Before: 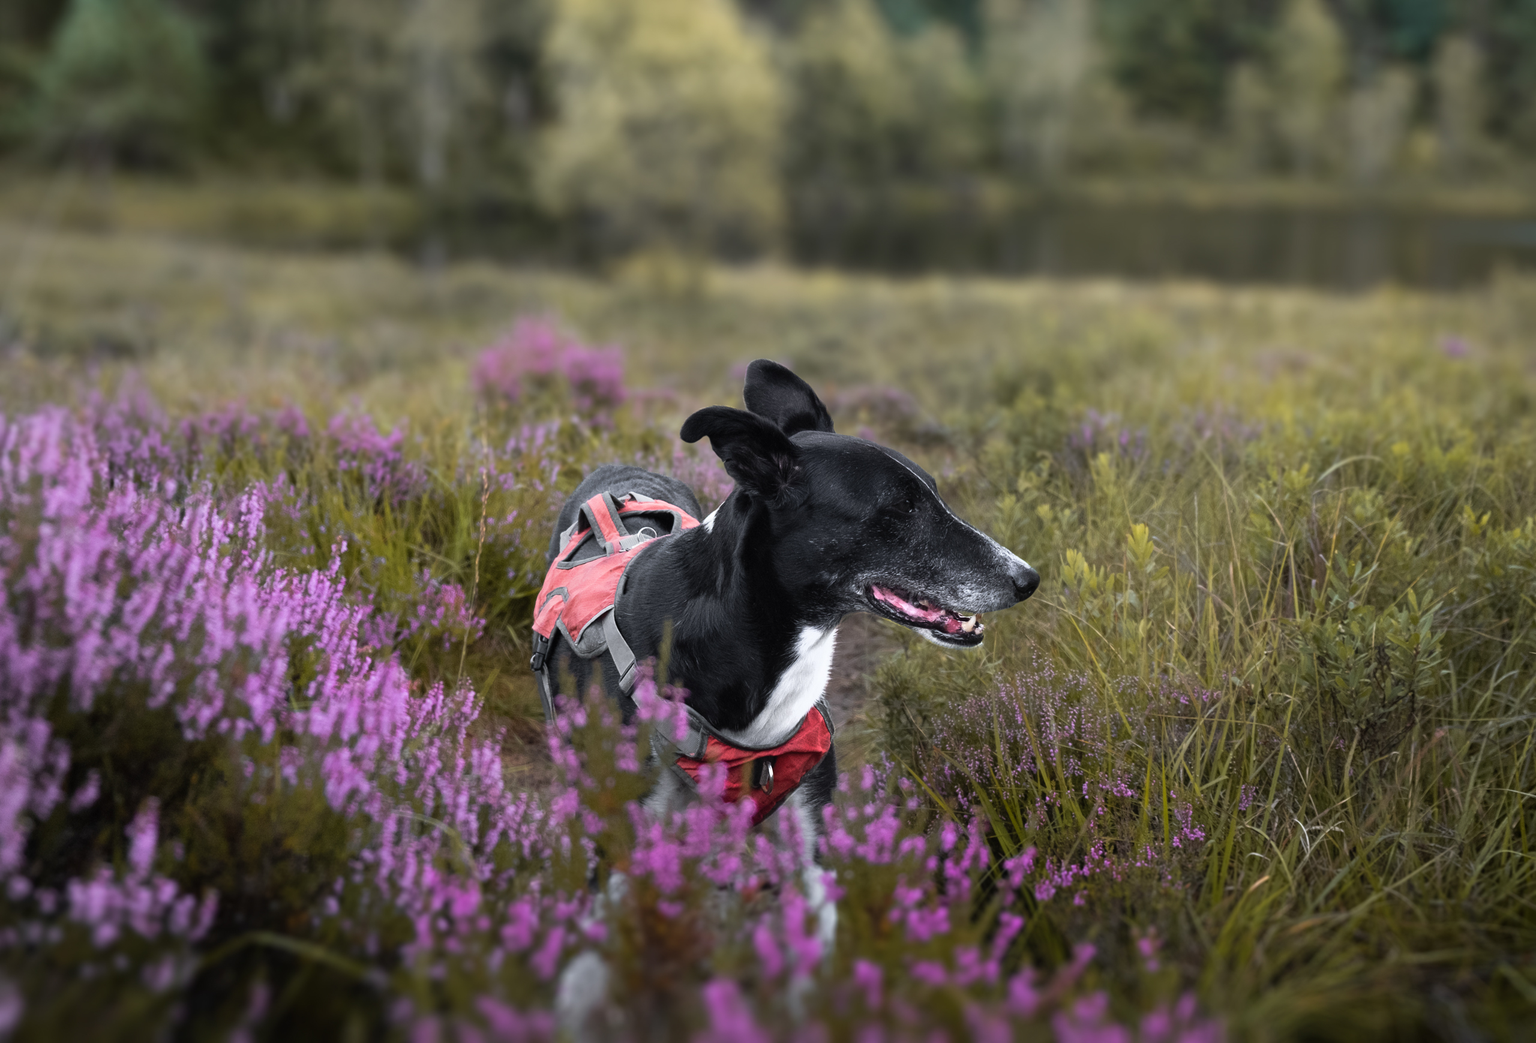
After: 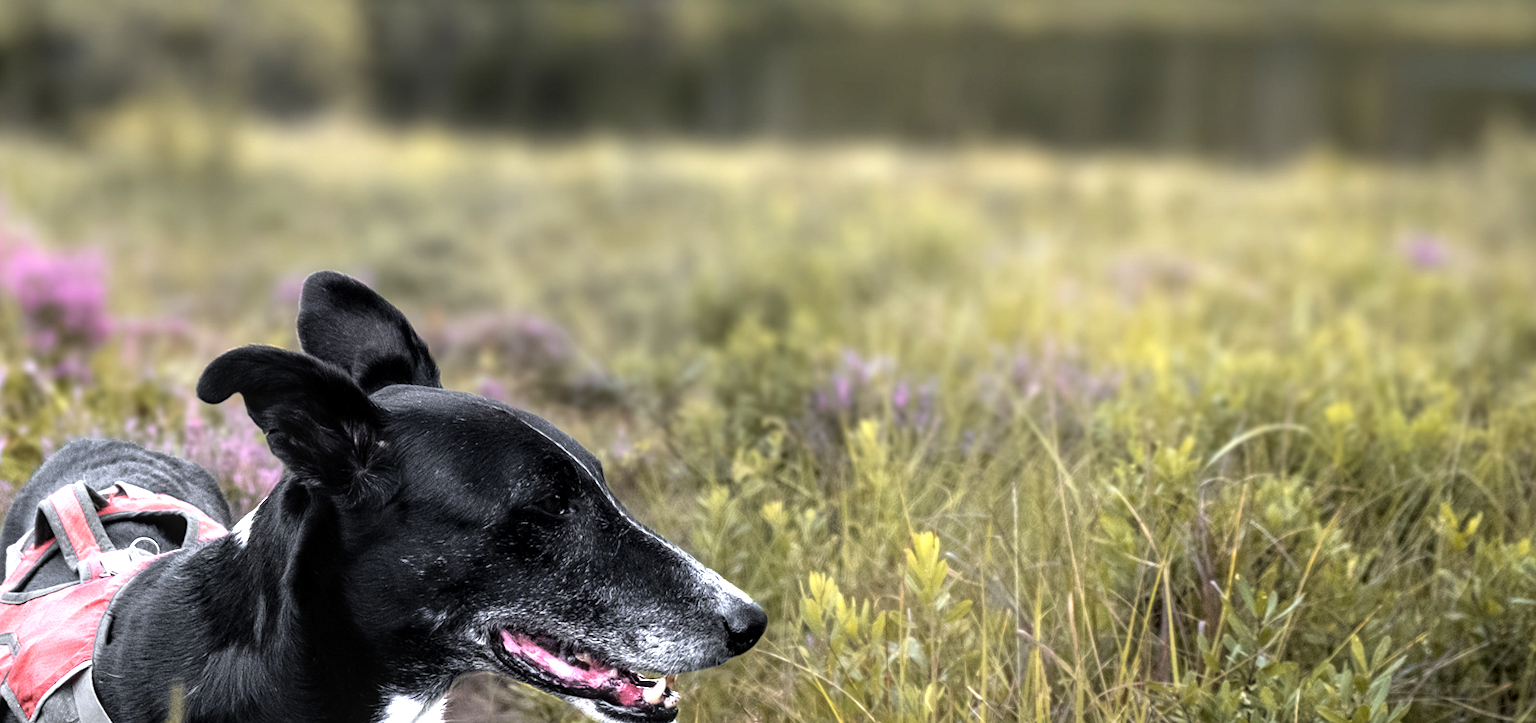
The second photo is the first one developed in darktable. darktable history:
crop: left 36.244%, top 18.104%, right 0.682%, bottom 38.167%
tone equalizer: -8 EV -1.08 EV, -7 EV -1.03 EV, -6 EV -0.901 EV, -5 EV -0.56 EV, -3 EV 0.587 EV, -2 EV 0.888 EV, -1 EV 0.992 EV, +0 EV 1.08 EV
local contrast: detail 130%
